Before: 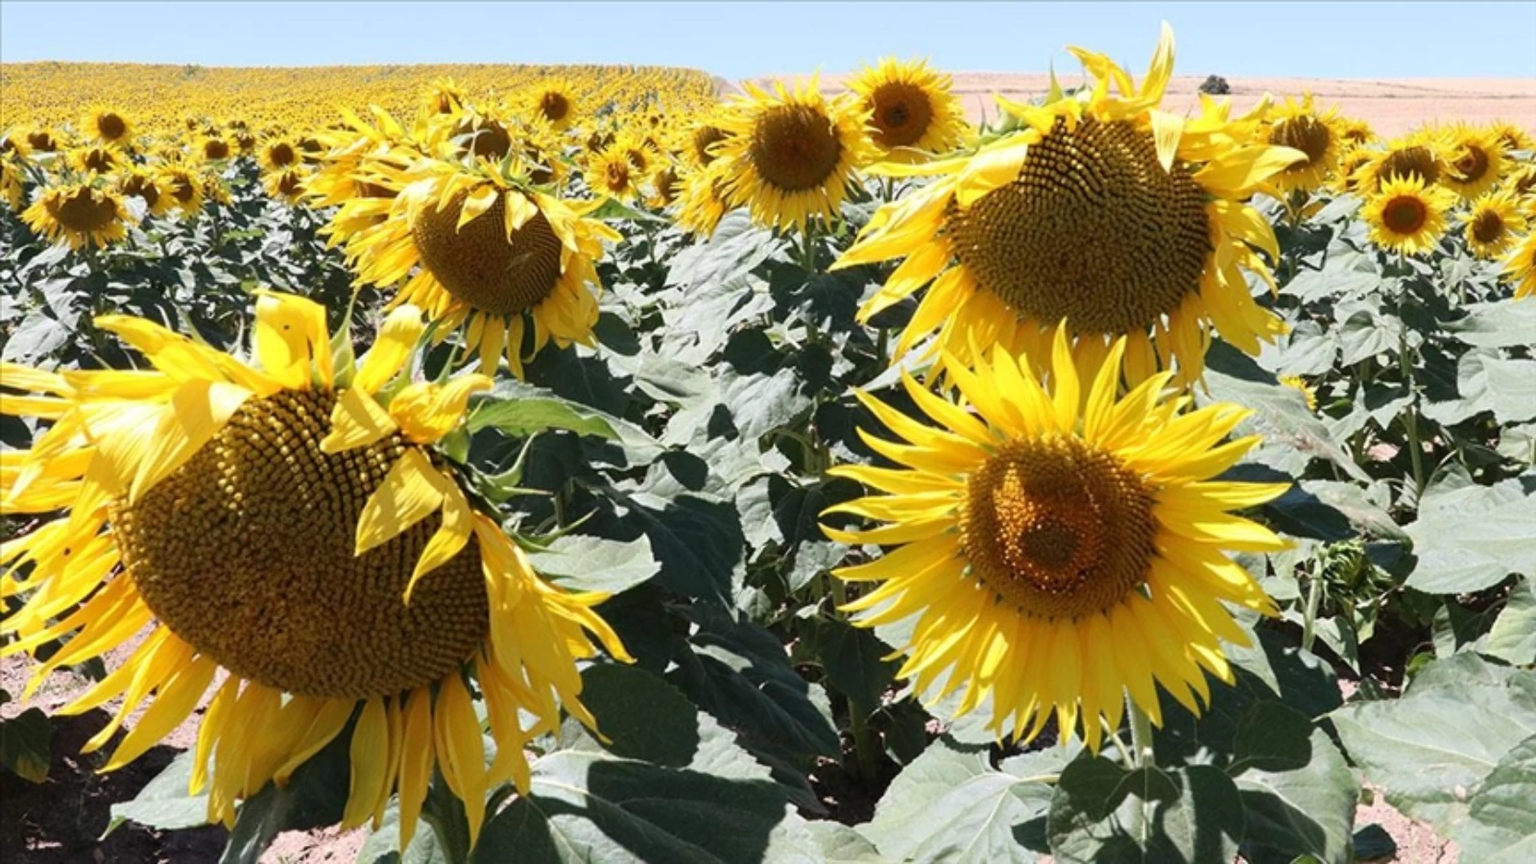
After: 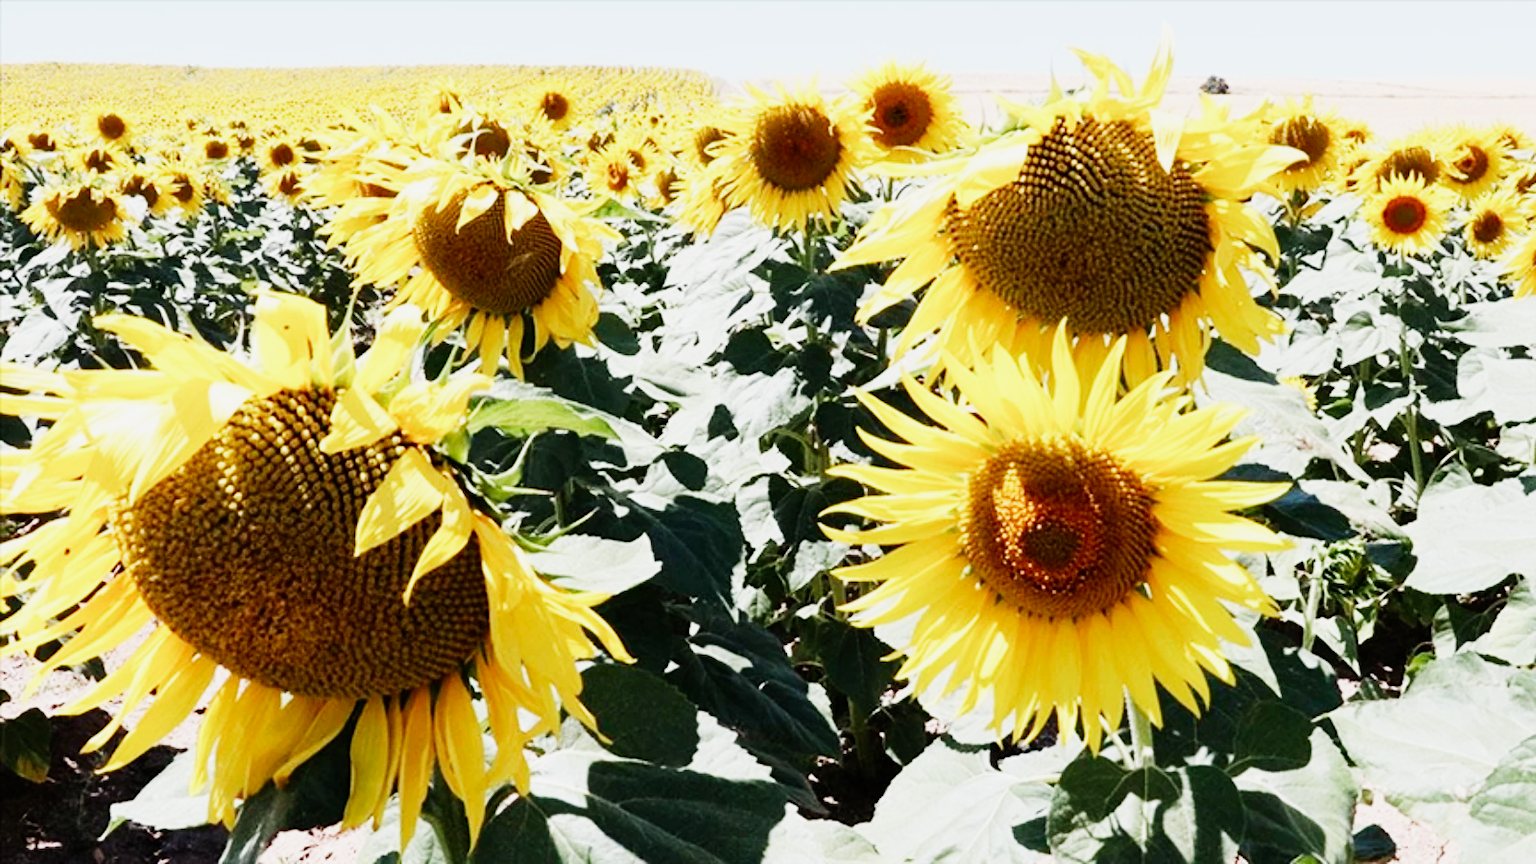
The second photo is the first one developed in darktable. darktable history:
exposure: black level correction 0.001, exposure 0.955 EV, compensate exposure bias true, compensate highlight preservation false
contrast brightness saturation: contrast 0.05
sigmoid: contrast 1.81, skew -0.21, preserve hue 0%, red attenuation 0.1, red rotation 0.035, green attenuation 0.1, green rotation -0.017, blue attenuation 0.15, blue rotation -0.052, base primaries Rec2020
